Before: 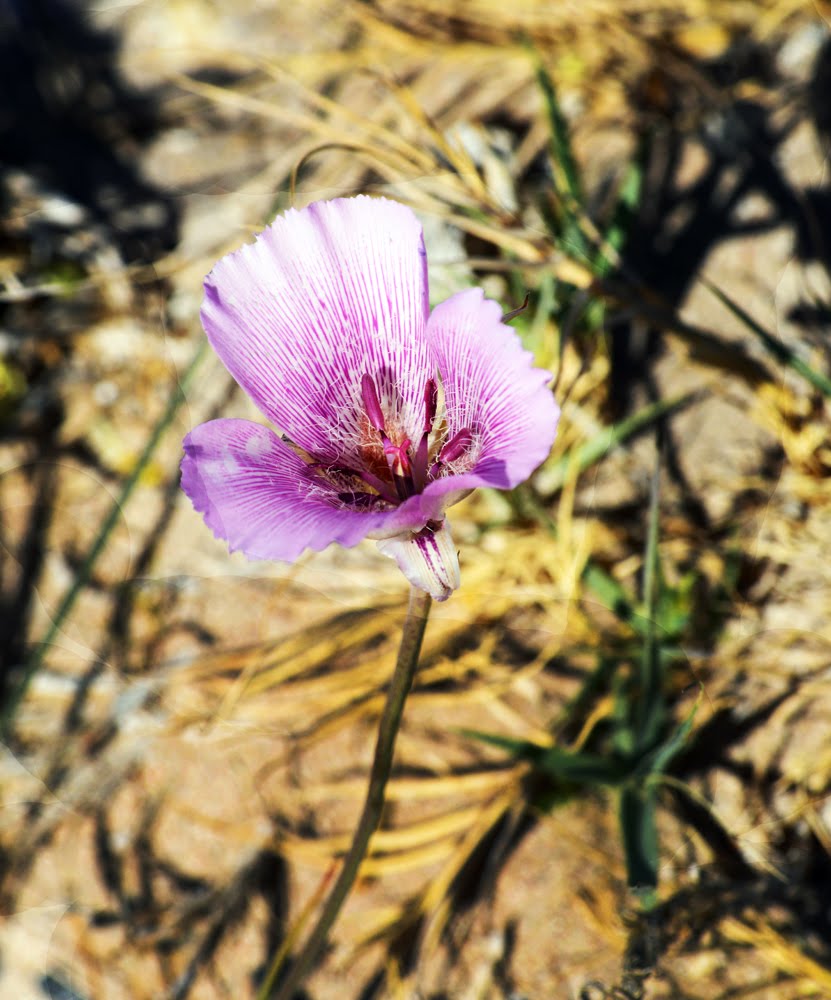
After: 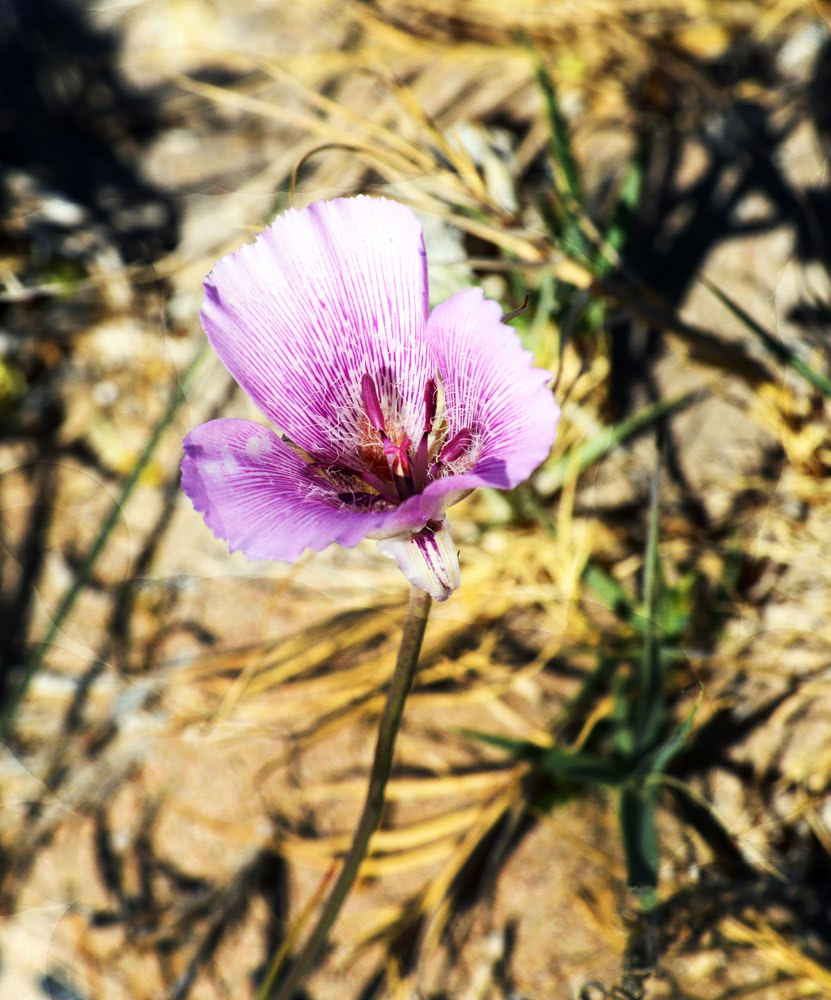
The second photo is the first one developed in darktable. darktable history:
shadows and highlights: shadows -1.14, highlights 40.16
